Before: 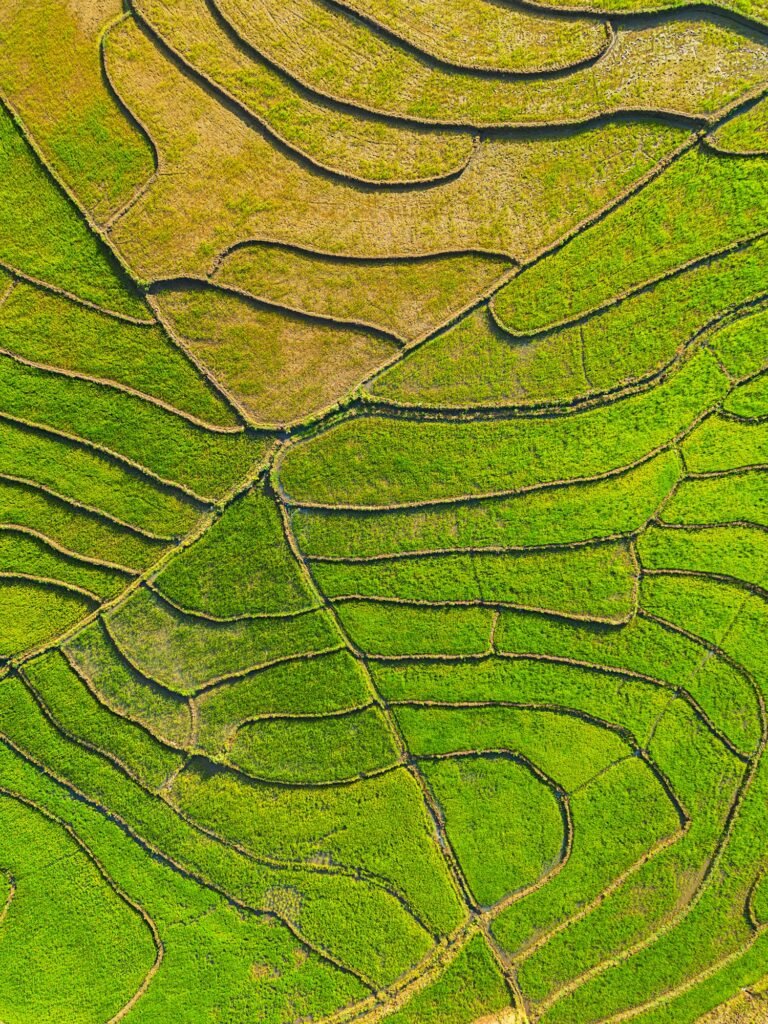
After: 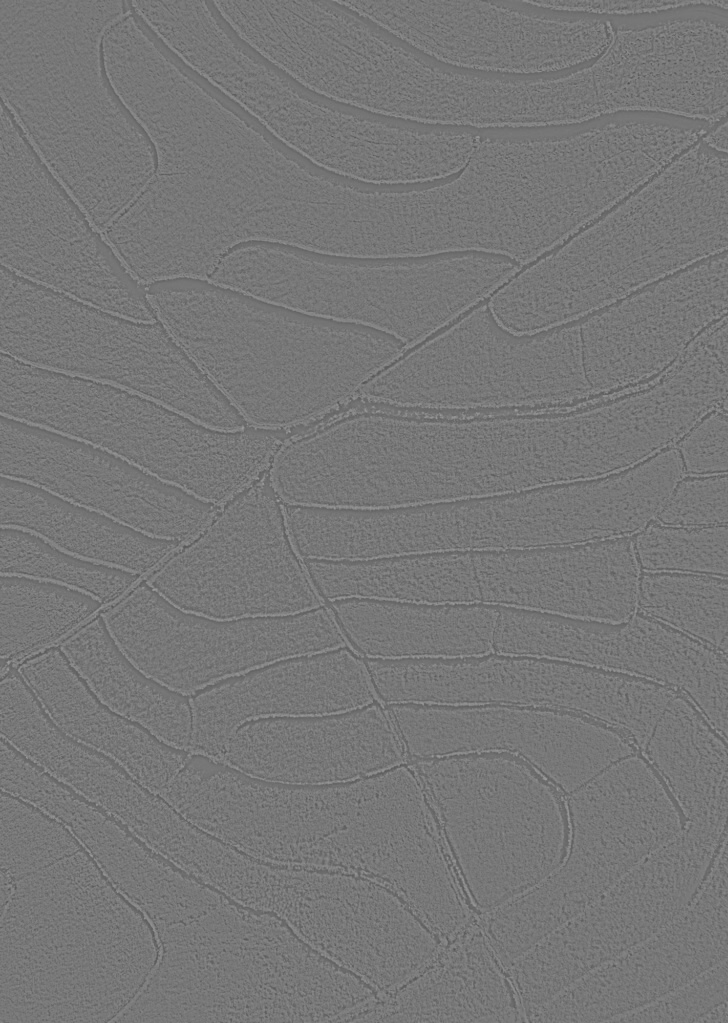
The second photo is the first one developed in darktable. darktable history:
crop and rotate: right 5.167%
highpass: sharpness 6%, contrast boost 7.63%
tone equalizer: -8 EV -0.417 EV, -7 EV -0.389 EV, -6 EV -0.333 EV, -5 EV -0.222 EV, -3 EV 0.222 EV, -2 EV 0.333 EV, -1 EV 0.389 EV, +0 EV 0.417 EV, edges refinement/feathering 500, mask exposure compensation -1.57 EV, preserve details no
